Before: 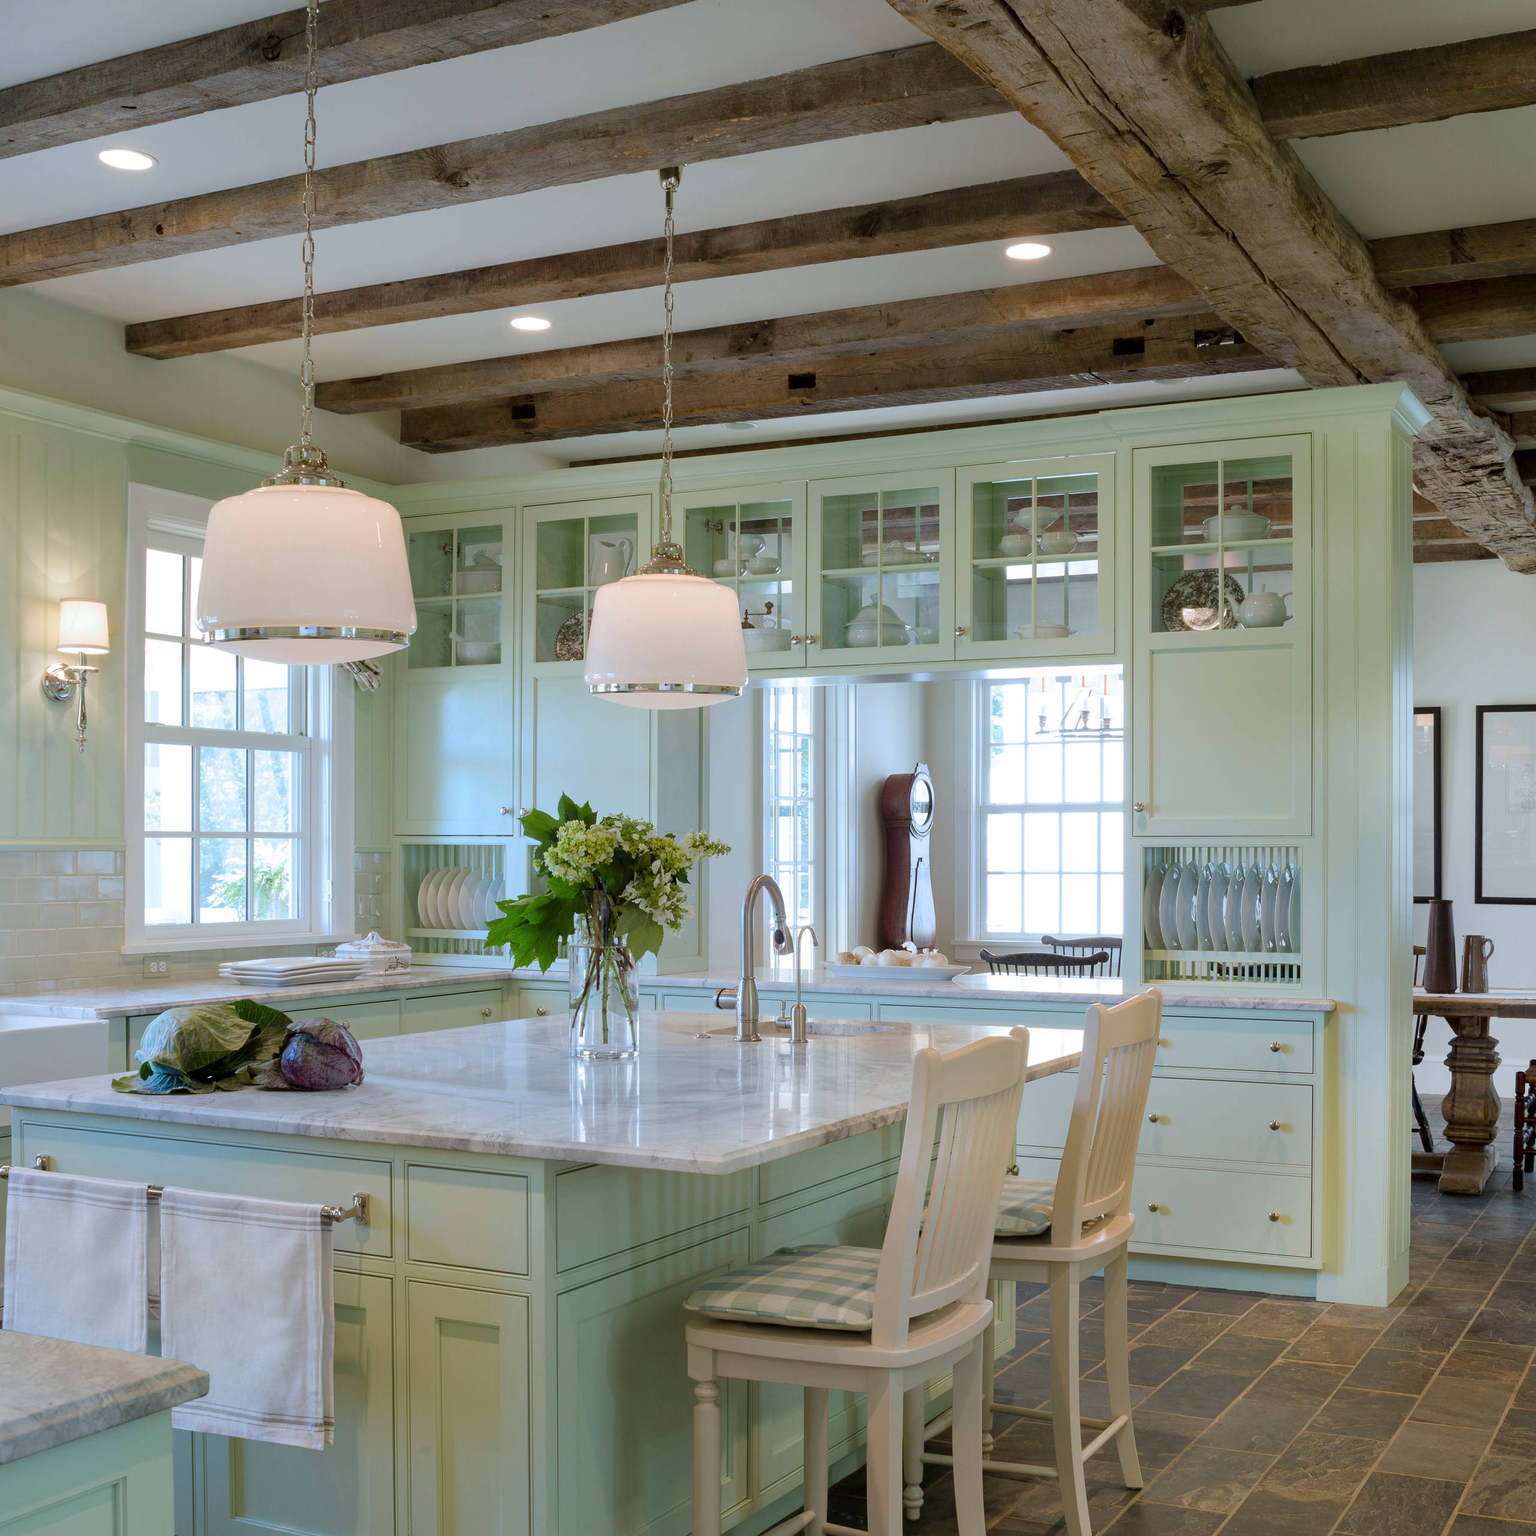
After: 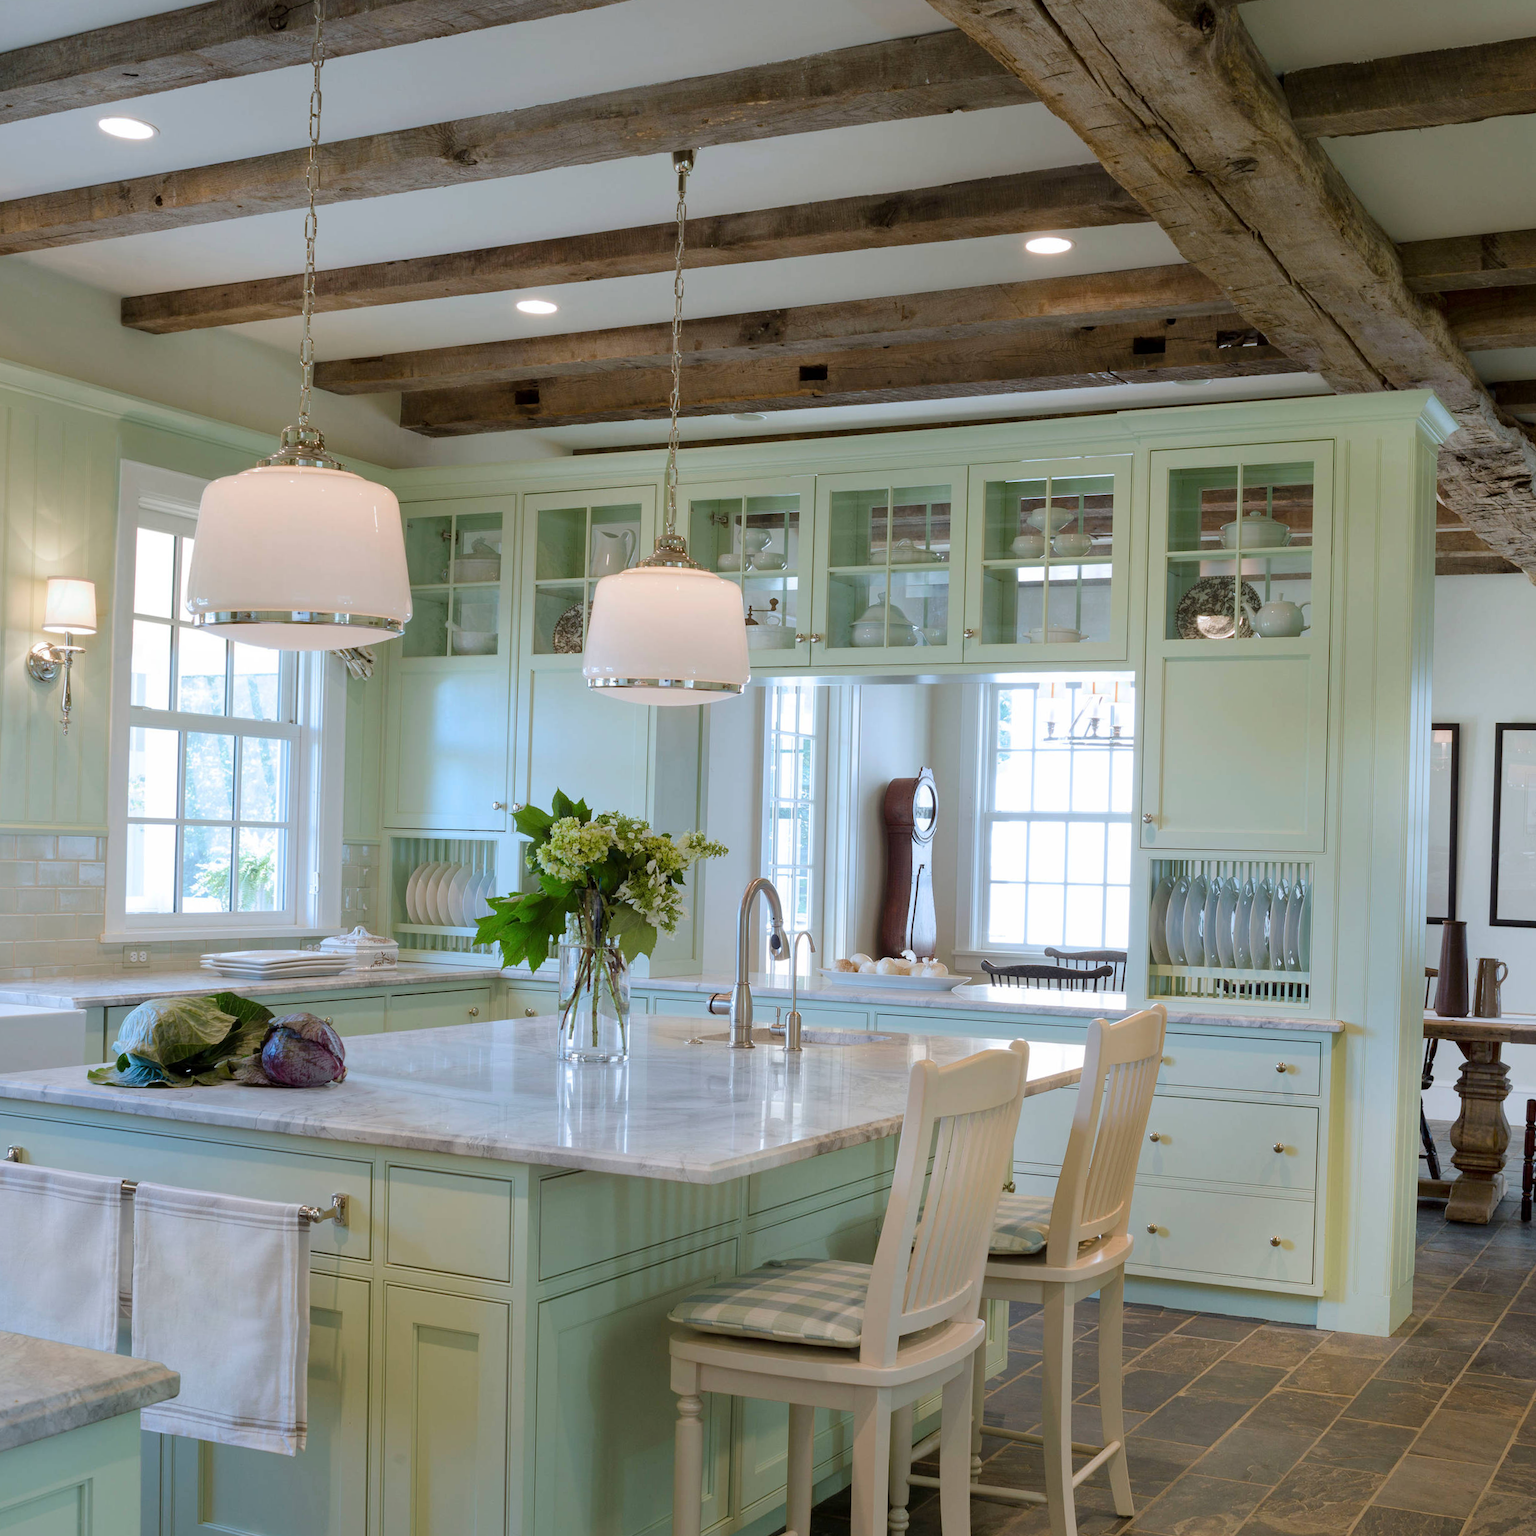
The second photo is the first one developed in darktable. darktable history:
levels: mode automatic, levels [0.018, 0.493, 1]
crop and rotate: angle -1.45°
